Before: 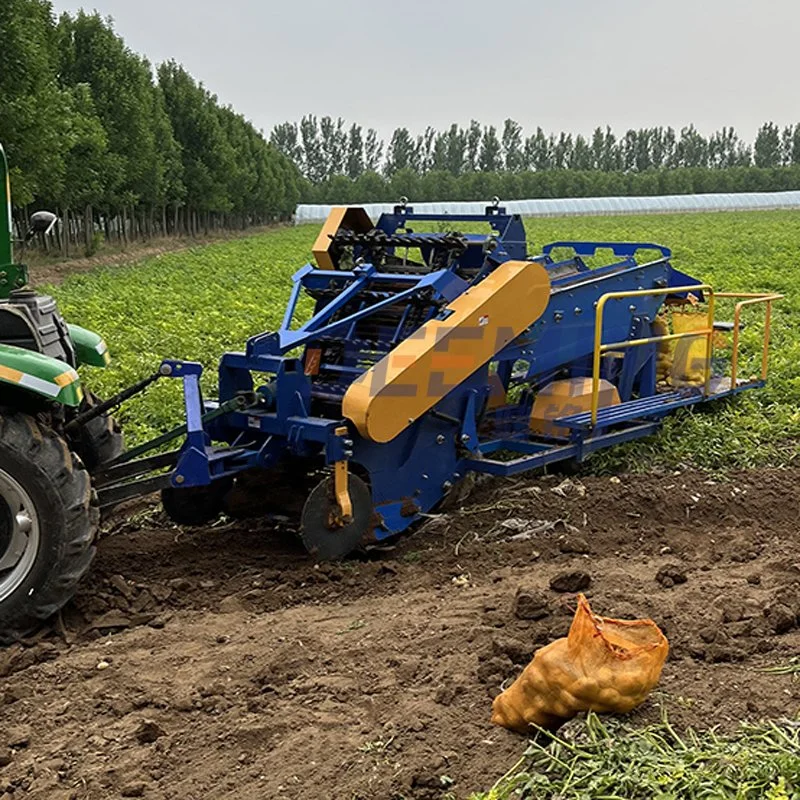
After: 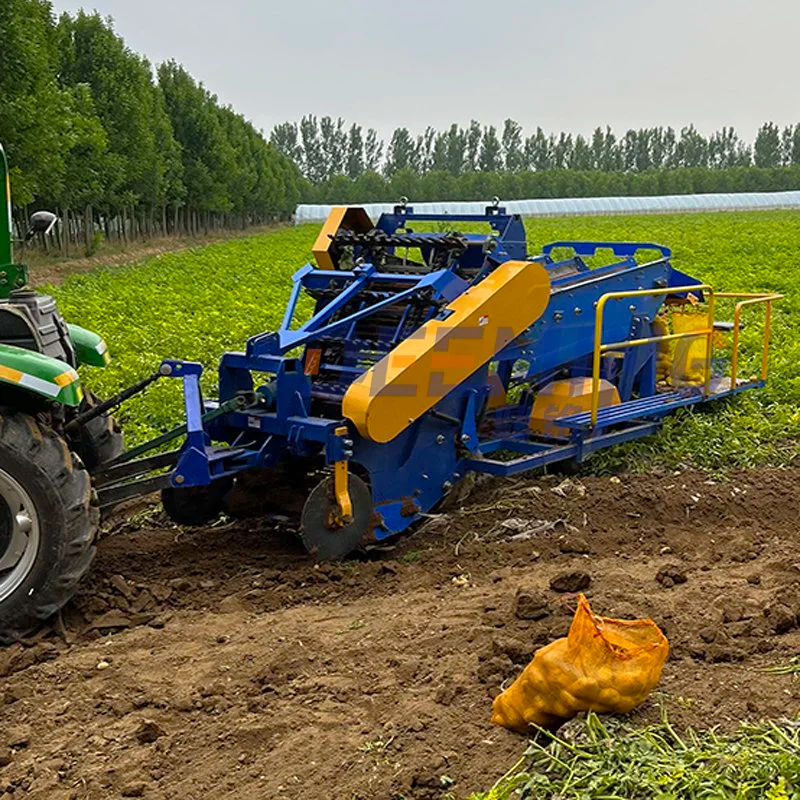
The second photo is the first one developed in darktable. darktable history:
rgb curve: curves: ch0 [(0, 0) (0.053, 0.068) (0.122, 0.128) (1, 1)]
color balance rgb: perceptual saturation grading › global saturation 25%, global vibrance 20%
